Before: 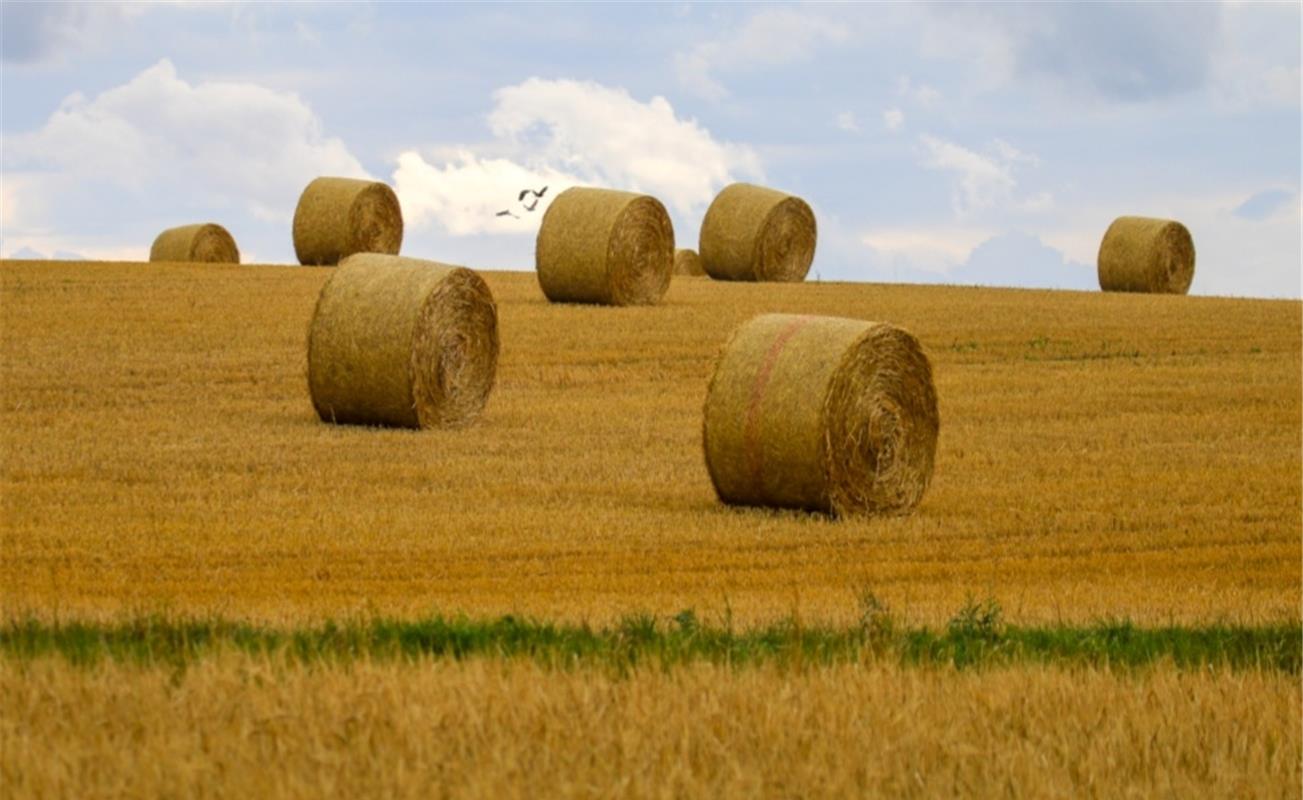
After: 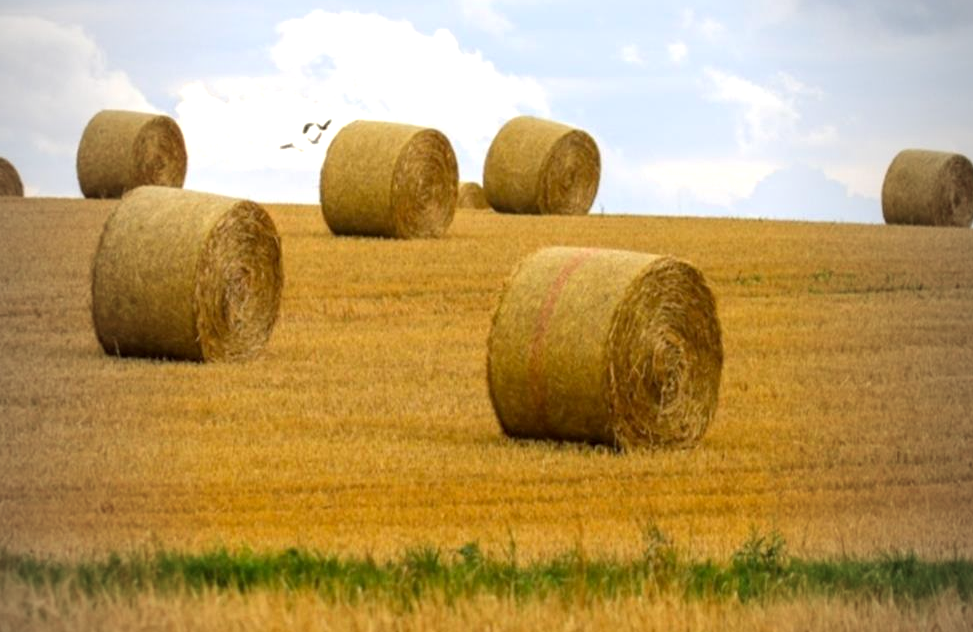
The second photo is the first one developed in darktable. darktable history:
exposure: black level correction 0.001, exposure 0.499 EV, compensate exposure bias true, compensate highlight preservation false
tone curve: preserve colors none
vignetting: fall-off start 96.76%, fall-off radius 98.82%, width/height ratio 0.611
crop: left 16.587%, top 8.421%, right 8.738%, bottom 12.482%
